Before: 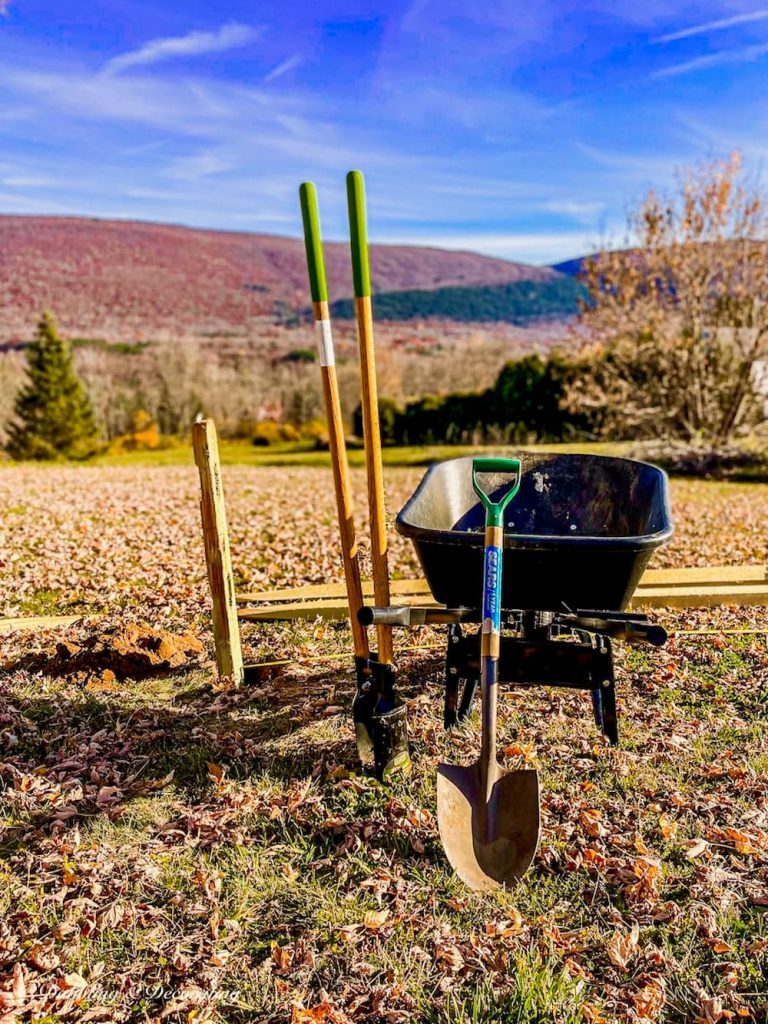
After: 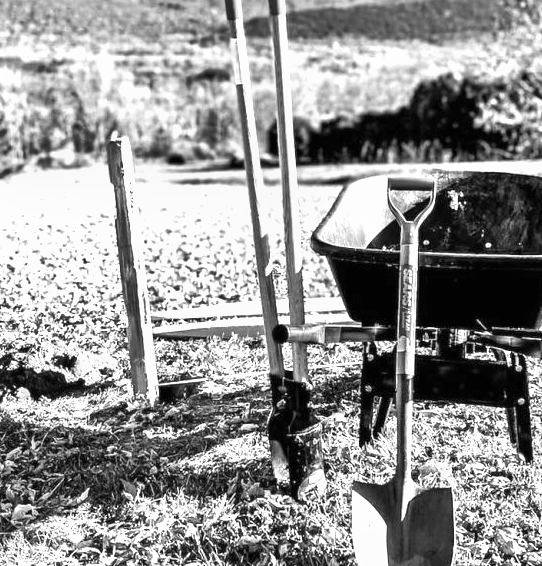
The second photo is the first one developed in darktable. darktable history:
exposure: black level correction 0, exposure 1.388 EV, compensate exposure bias true, compensate highlight preservation false
monochrome: on, module defaults
crop: left 11.123%, top 27.61%, right 18.3%, bottom 17.034%
shadows and highlights: low approximation 0.01, soften with gaussian
